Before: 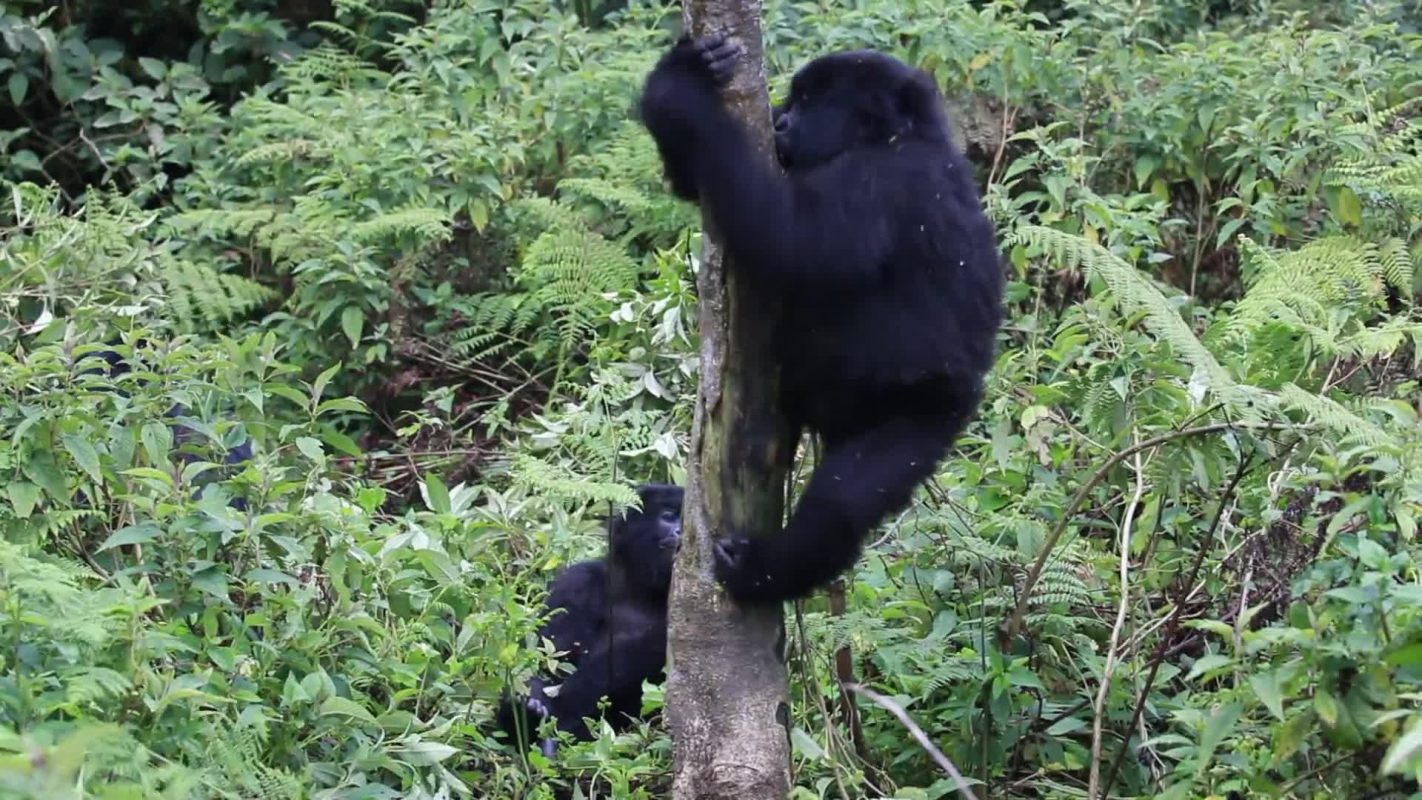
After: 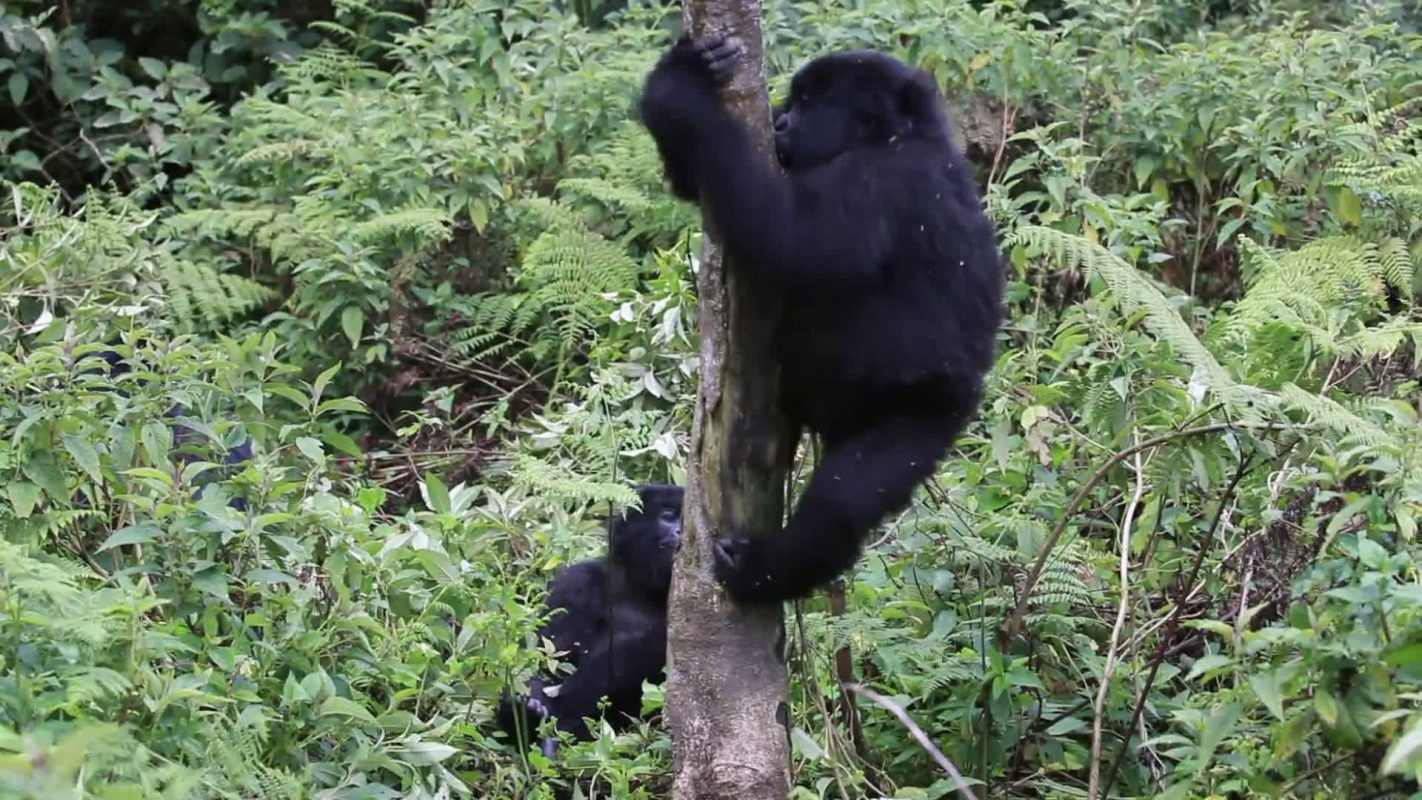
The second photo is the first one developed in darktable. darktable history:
color correction: highlights a* 3.11, highlights b* -1.11, shadows a* -0.095, shadows b* 2.37, saturation 0.977
